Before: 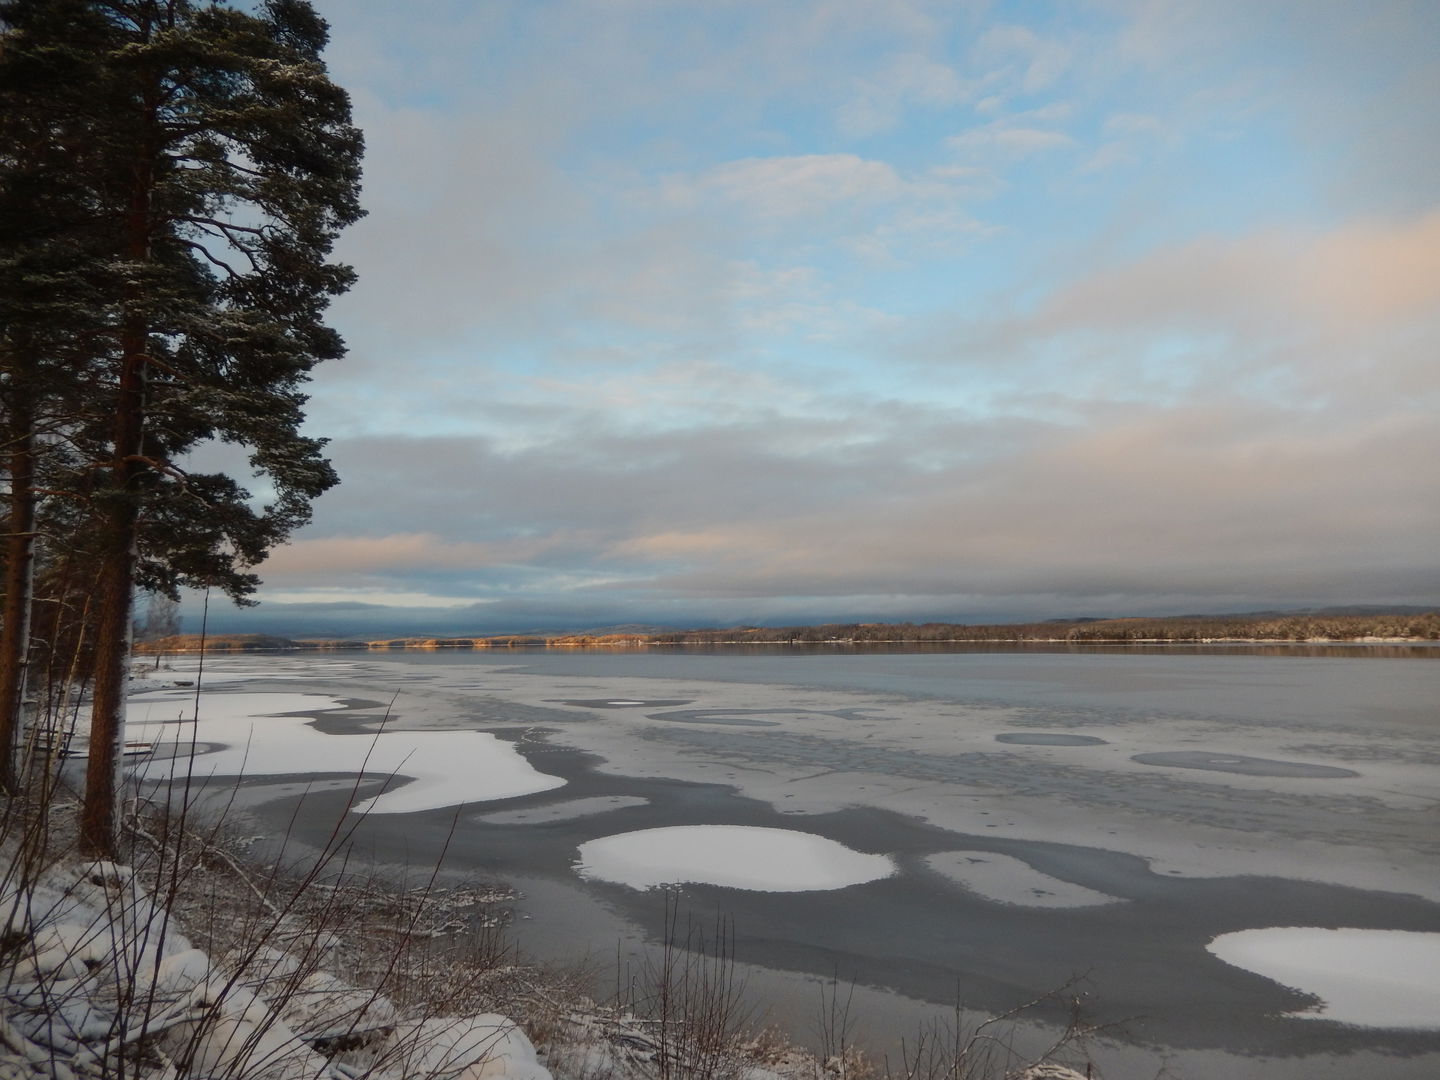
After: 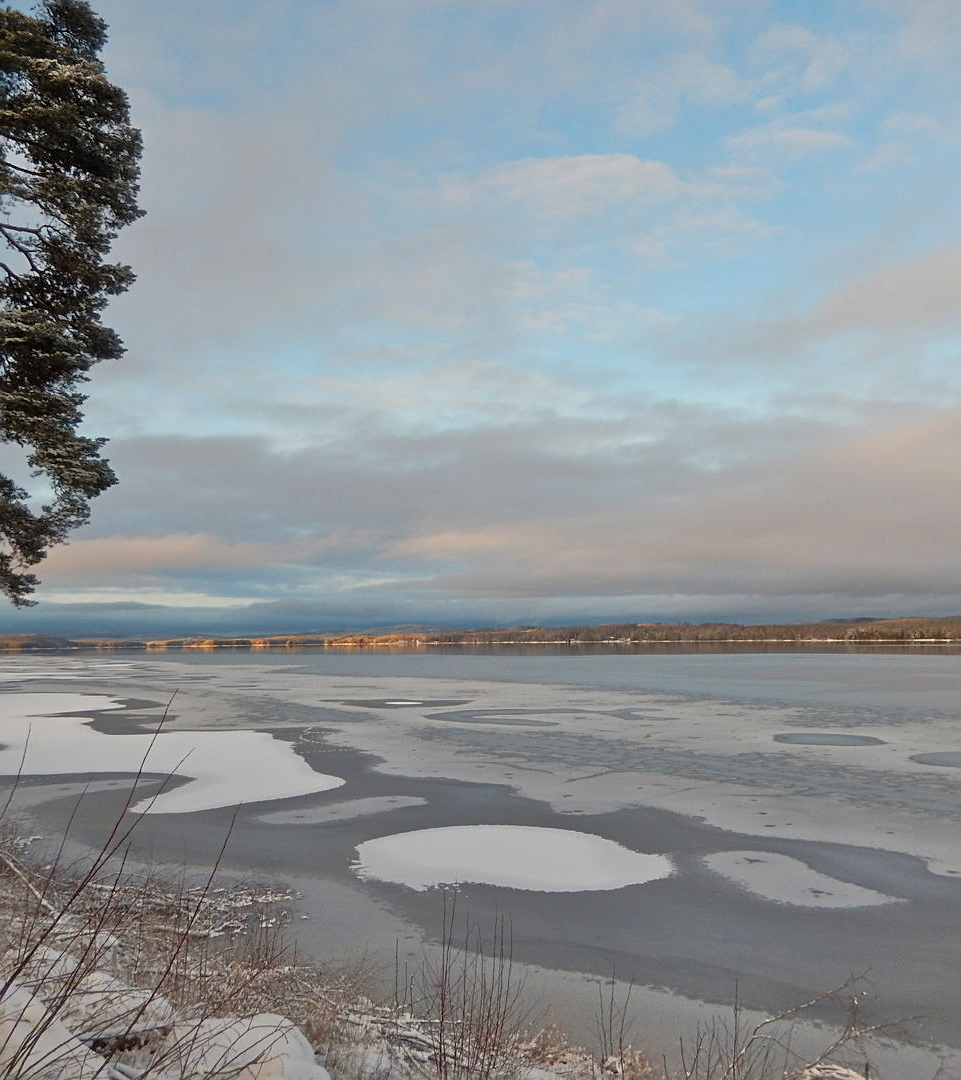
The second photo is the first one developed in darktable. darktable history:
tone equalizer: -7 EV 0.15 EV, -6 EV 0.636 EV, -5 EV 1.14 EV, -4 EV 1.36 EV, -3 EV 1.18 EV, -2 EV 0.6 EV, -1 EV 0.154 EV
exposure: exposure -0.04 EV, compensate highlight preservation false
crop: left 15.42%, right 17.815%
sharpen: radius 2.126, amount 0.383, threshold 0.106
